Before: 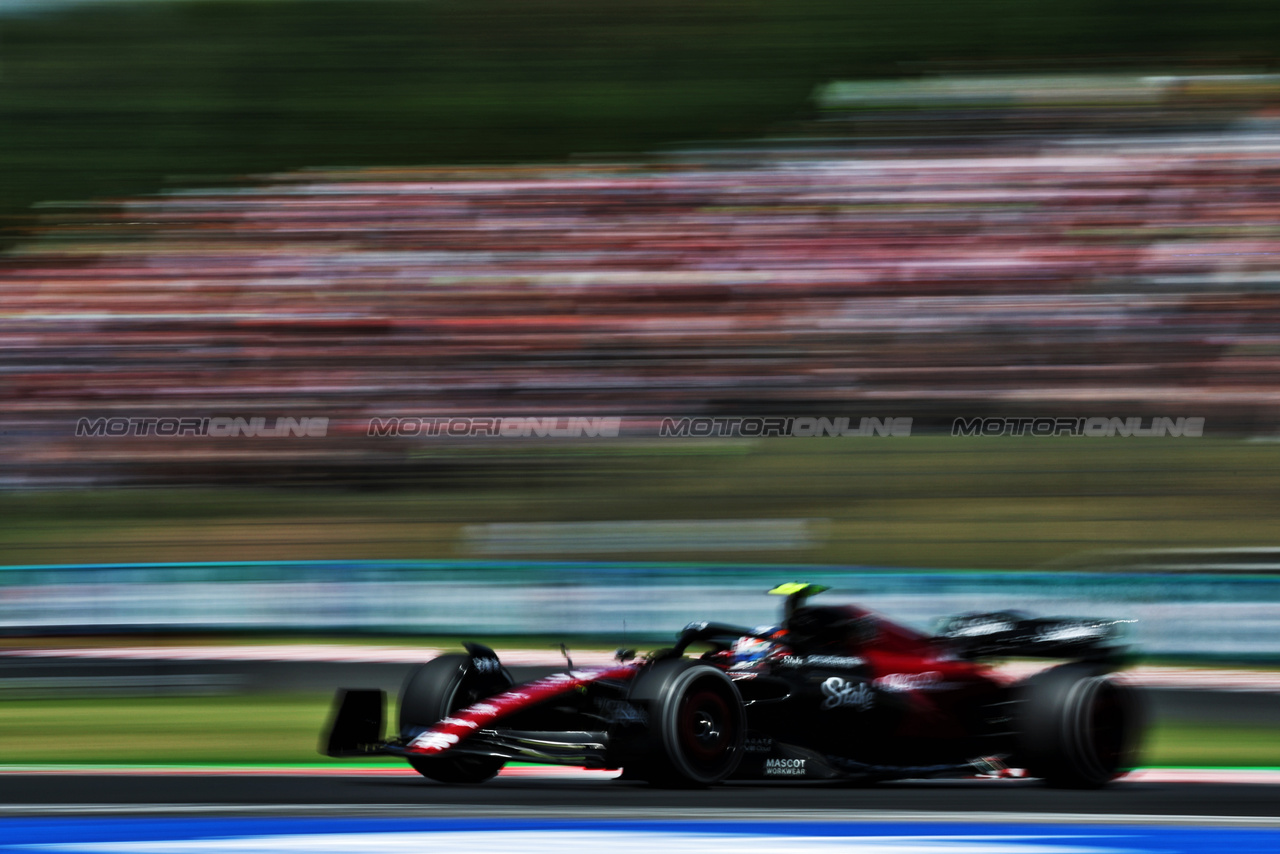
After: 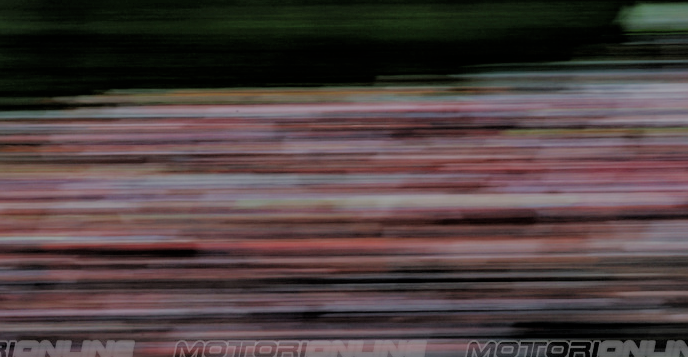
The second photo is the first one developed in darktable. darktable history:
sharpen: amount 0.211
crop: left 15.181%, top 9.041%, right 31.001%, bottom 49.059%
filmic rgb: black relative exposure -4.46 EV, white relative exposure 6.63 EV, hardness 1.88, contrast 0.516
